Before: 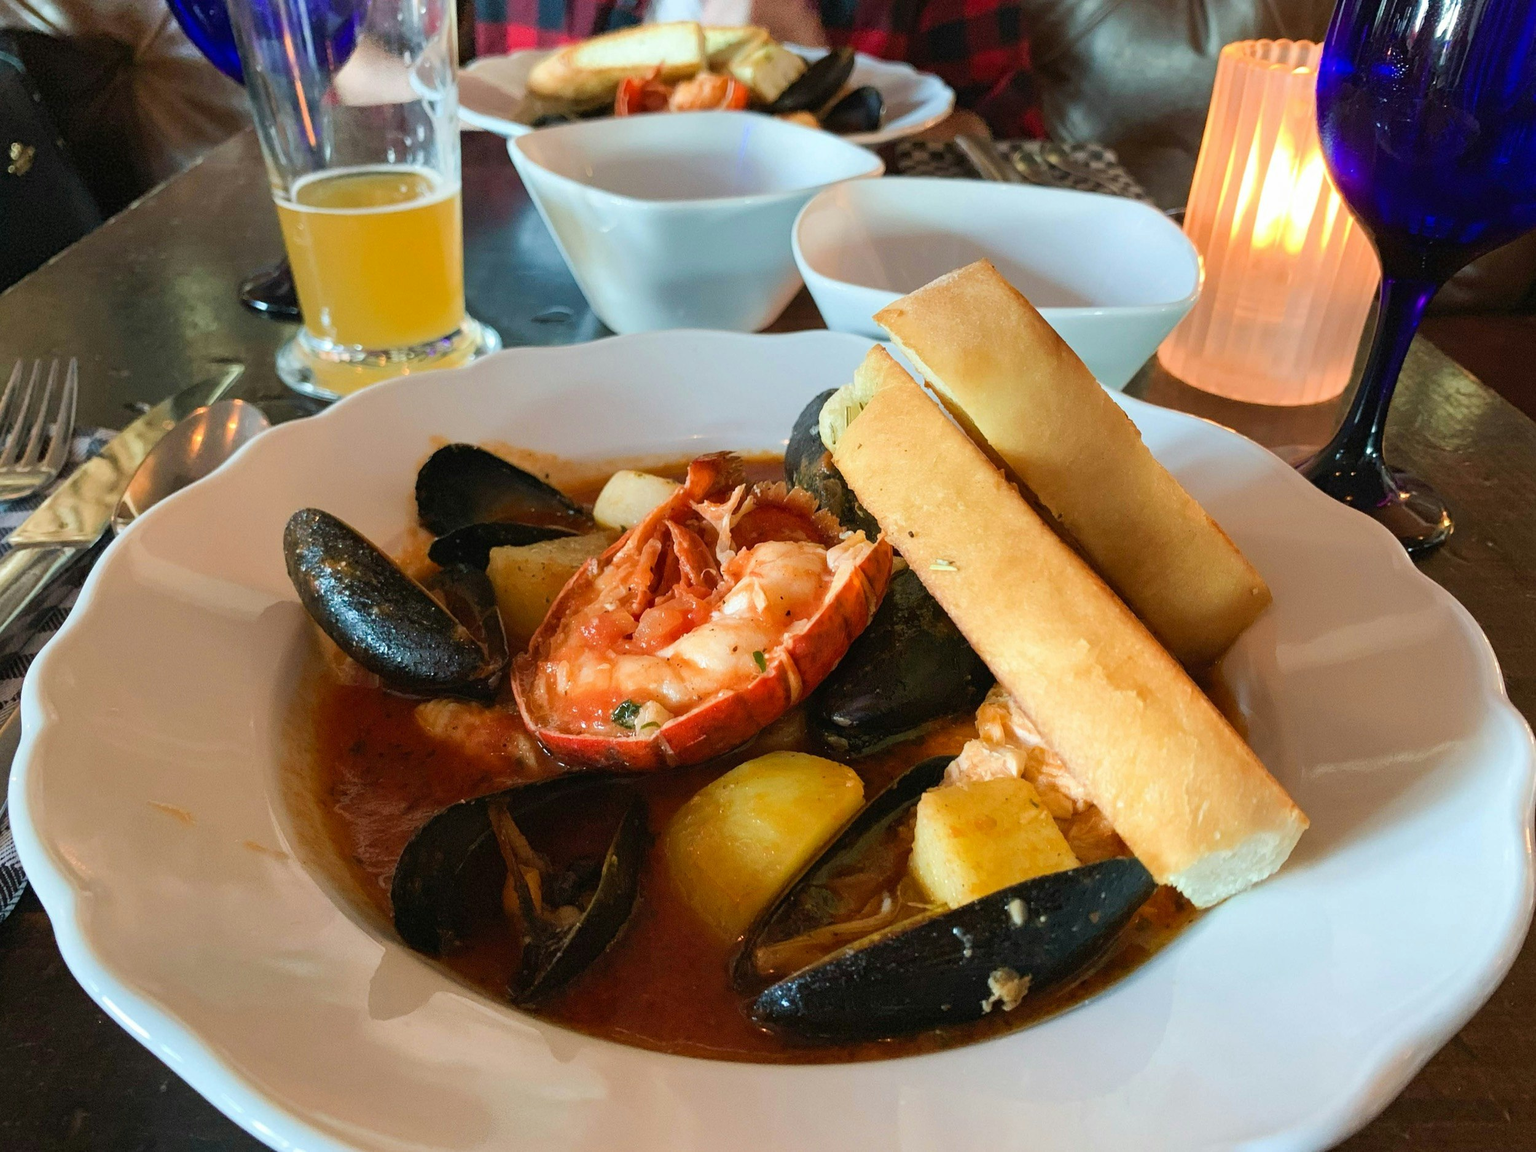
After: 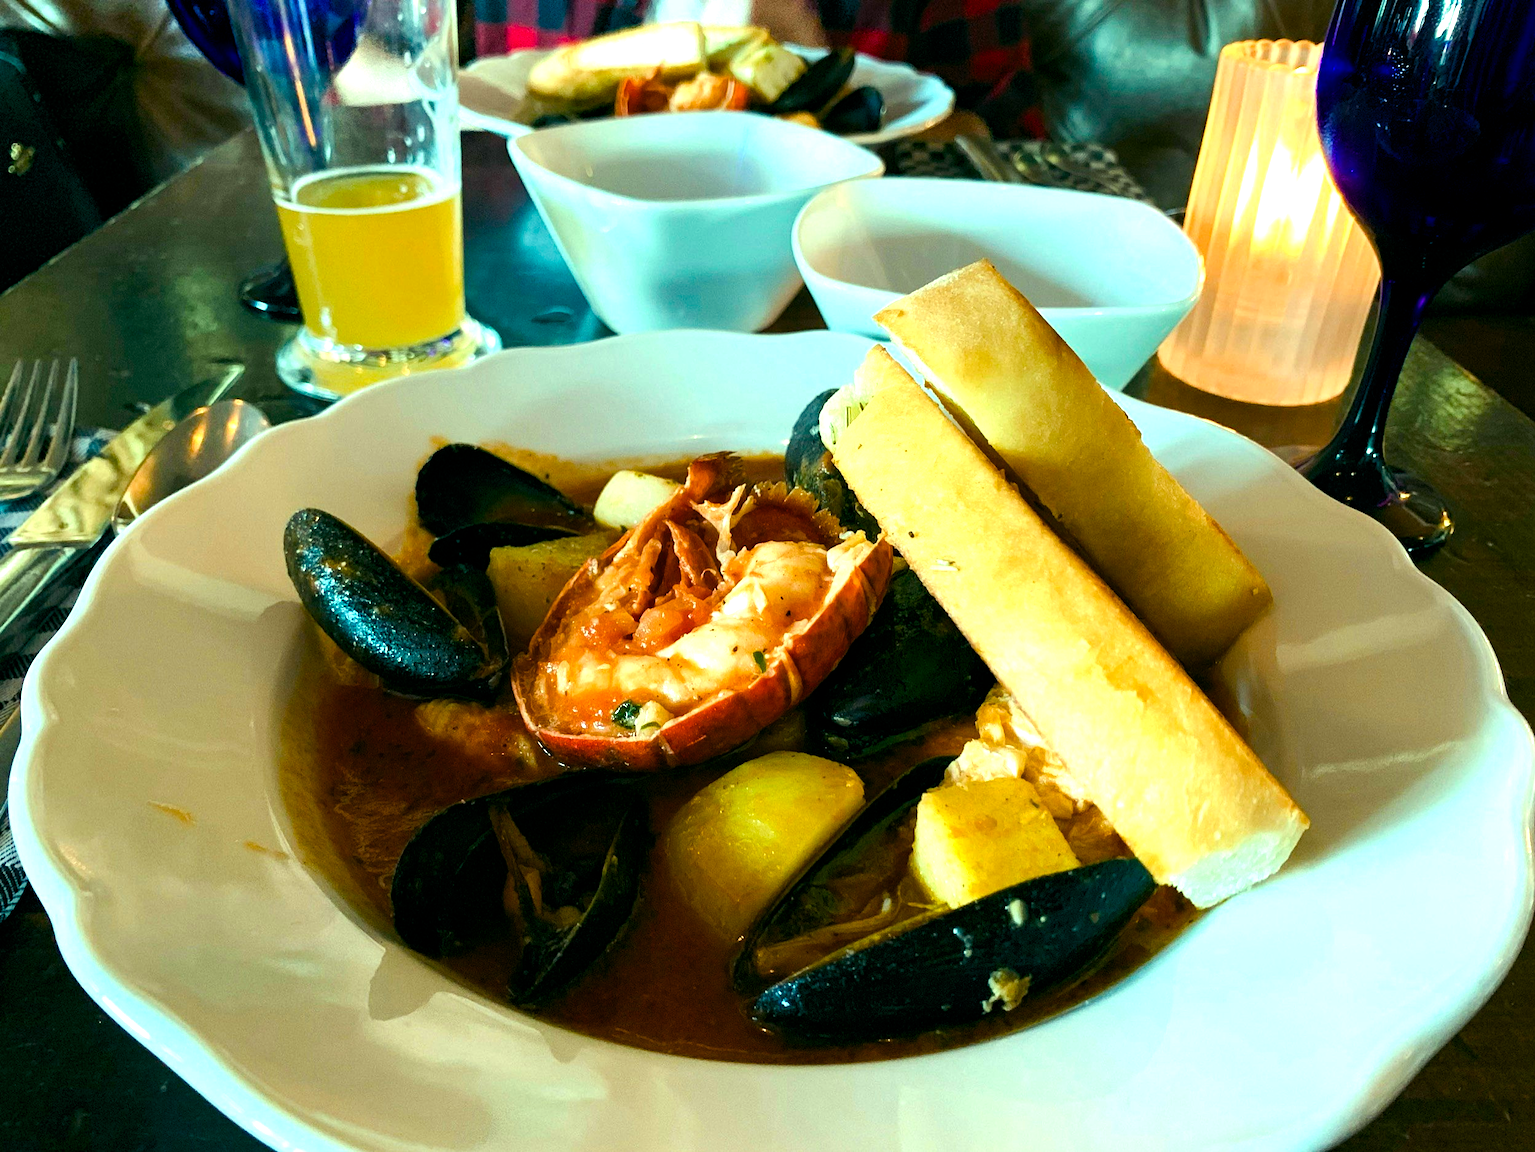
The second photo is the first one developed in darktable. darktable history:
color balance rgb: shadows lift › luminance -7.7%, shadows lift › chroma 2.13%, shadows lift › hue 165.27°, power › luminance -7.77%, power › chroma 1.1%, power › hue 215.88°, highlights gain › luminance 15.15%, highlights gain › chroma 7%, highlights gain › hue 125.57°, global offset › luminance -0.33%, global offset › chroma 0.11%, global offset › hue 165.27°, perceptual saturation grading › global saturation 24.42%, perceptual saturation grading › highlights -24.42%, perceptual saturation grading › mid-tones 24.42%, perceptual saturation grading › shadows 40%, perceptual brilliance grading › global brilliance -5%, perceptual brilliance grading › highlights 24.42%, perceptual brilliance grading › mid-tones 7%, perceptual brilliance grading › shadows -5%
